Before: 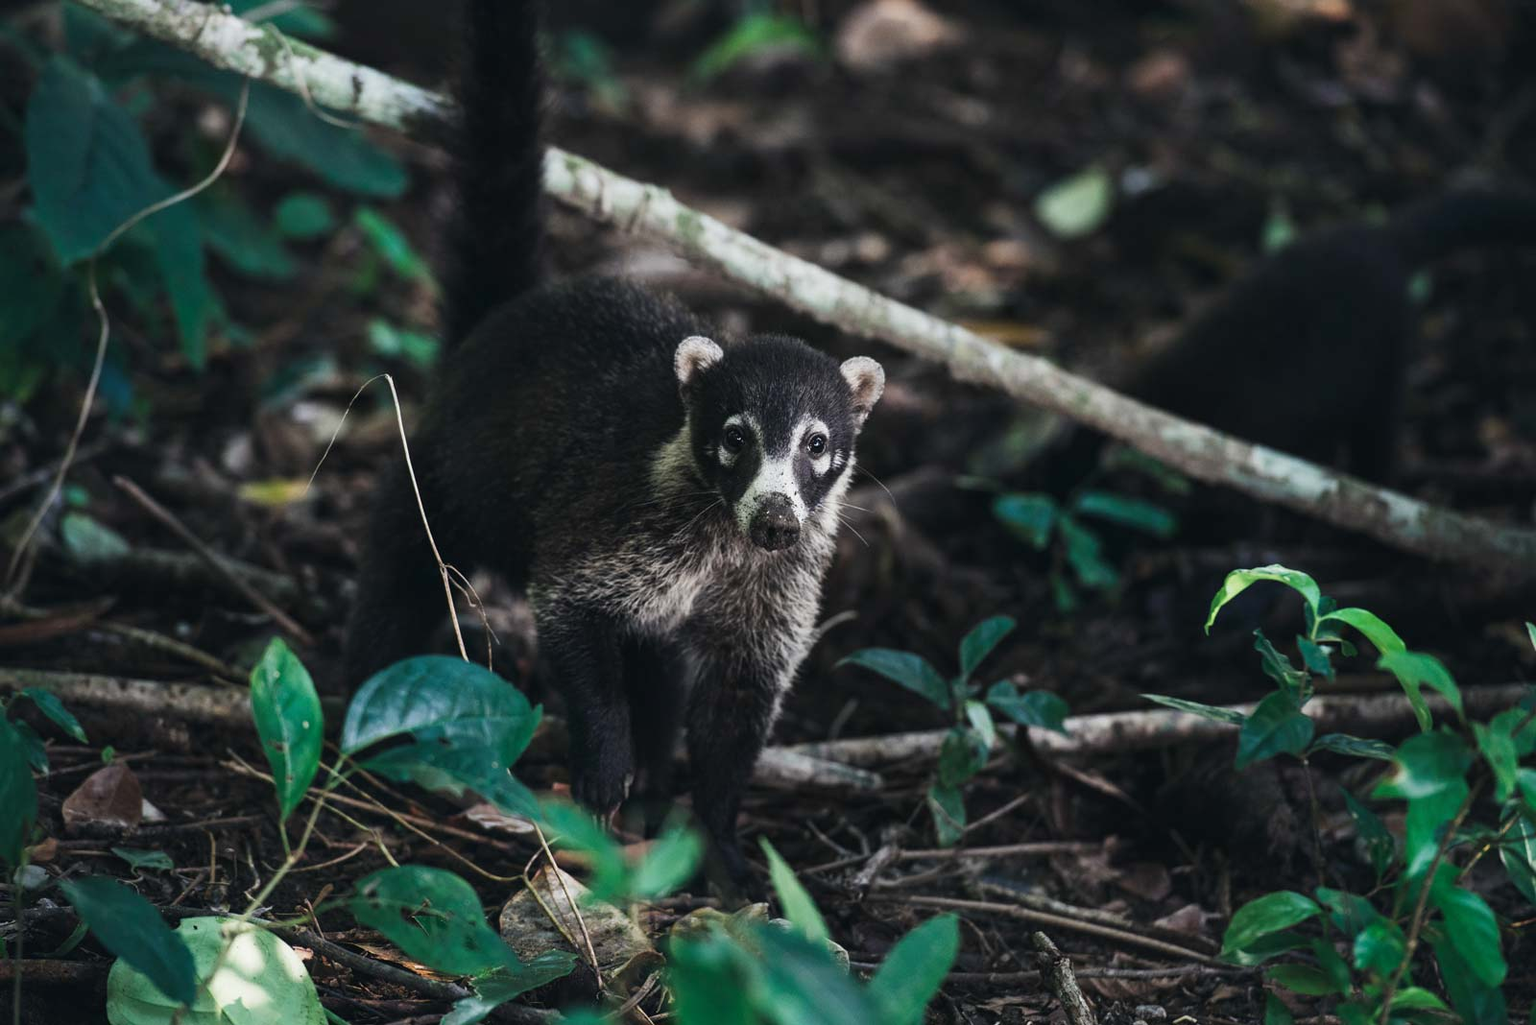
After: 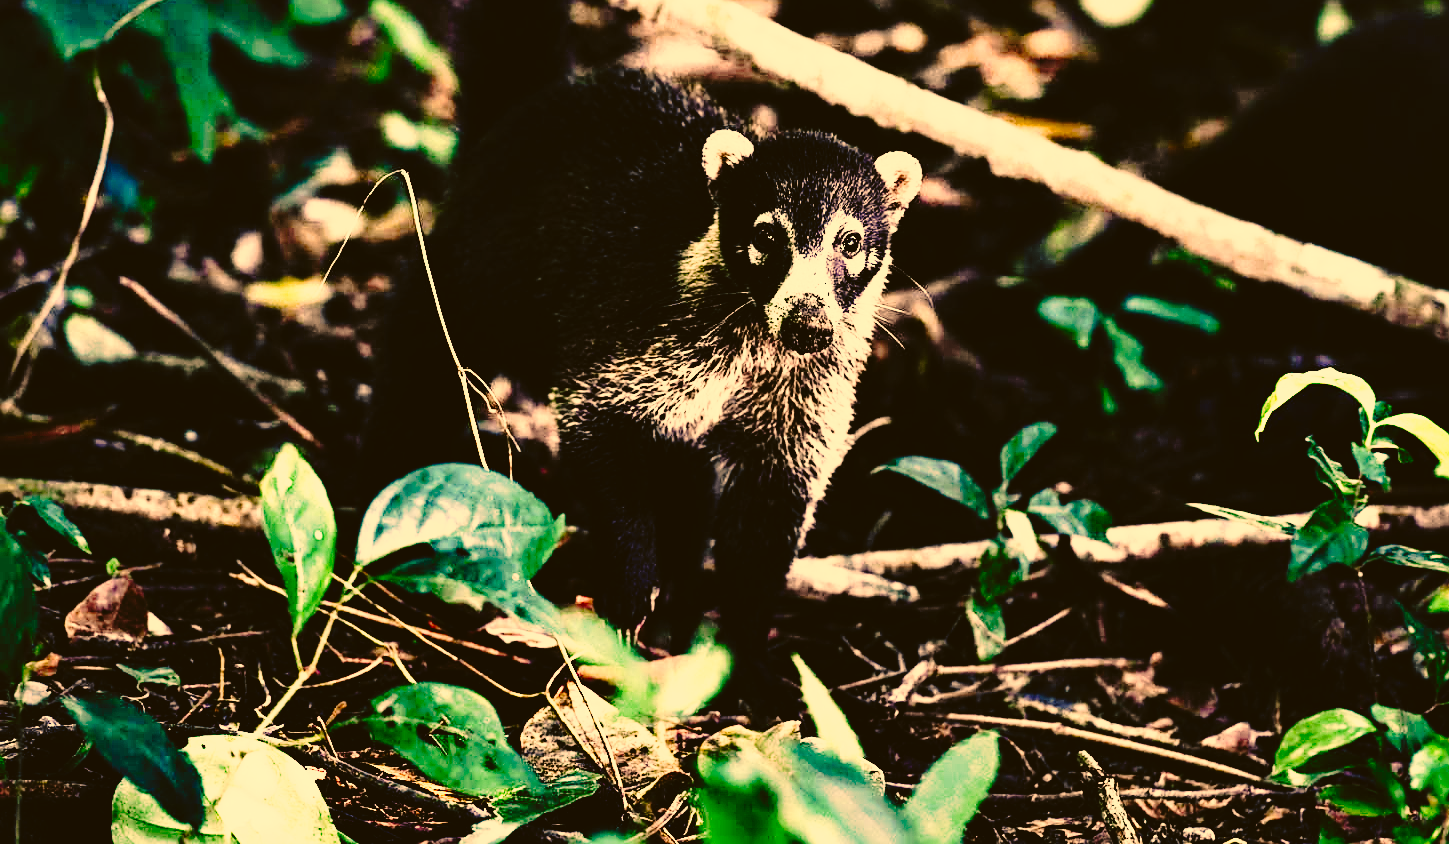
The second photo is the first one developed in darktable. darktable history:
base curve: curves: ch0 [(0, 0) (0.007, 0.004) (0.027, 0.03) (0.046, 0.07) (0.207, 0.54) (0.442, 0.872) (0.673, 0.972) (1, 1)], preserve colors none
contrast equalizer: y [[0.6 ×6], [0.55 ×6], [0 ×6], [0 ×6], [0 ×6]]
crop: top 20.669%, right 9.378%, bottom 0.29%
tone equalizer: -8 EV -0.423 EV, -7 EV -0.392 EV, -6 EV -0.327 EV, -5 EV -0.245 EV, -3 EV 0.242 EV, -2 EV 0.356 EV, -1 EV 0.409 EV, +0 EV 0.41 EV, edges refinement/feathering 500, mask exposure compensation -1.57 EV, preserve details no
color correction: highlights a* 18.67, highlights b* 36.04, shadows a* 1.42, shadows b* 6.26, saturation 1.04
tone curve: curves: ch0 [(0, 0) (0.003, 0.051) (0.011, 0.052) (0.025, 0.055) (0.044, 0.062) (0.069, 0.068) (0.1, 0.077) (0.136, 0.098) (0.177, 0.145) (0.224, 0.223) (0.277, 0.314) (0.335, 0.43) (0.399, 0.518) (0.468, 0.591) (0.543, 0.656) (0.623, 0.726) (0.709, 0.809) (0.801, 0.857) (0.898, 0.918) (1, 1)], preserve colors none
sharpen: on, module defaults
